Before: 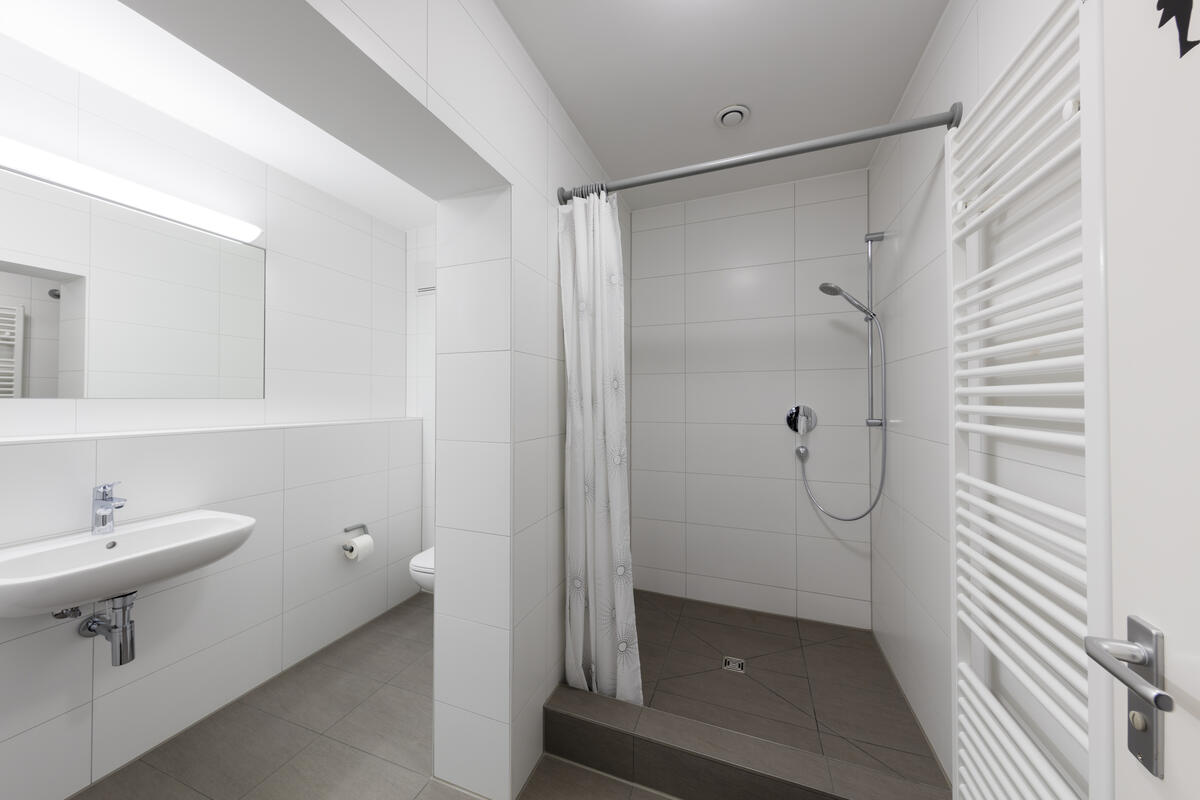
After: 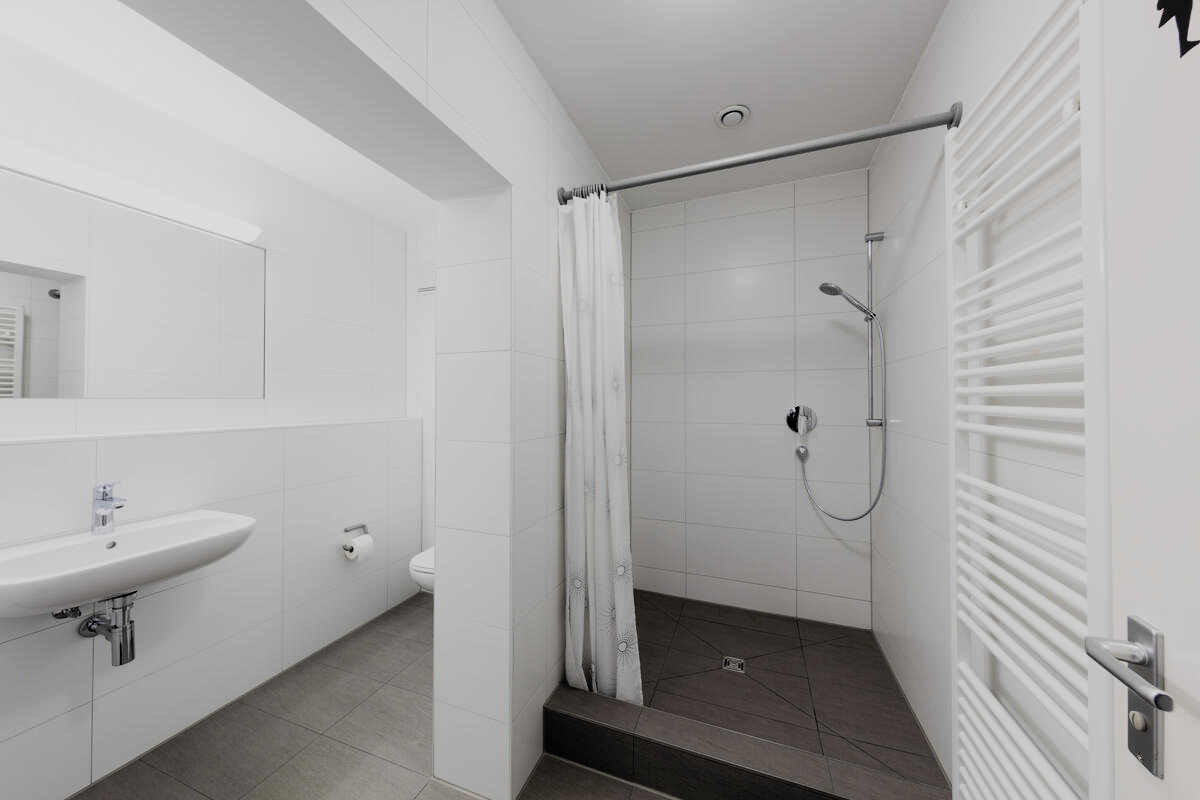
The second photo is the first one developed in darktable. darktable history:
filmic rgb: black relative exposure -5.01 EV, white relative exposure 3.96 EV, hardness 2.9, contrast 1.3, color science v5 (2021), contrast in shadows safe, contrast in highlights safe
